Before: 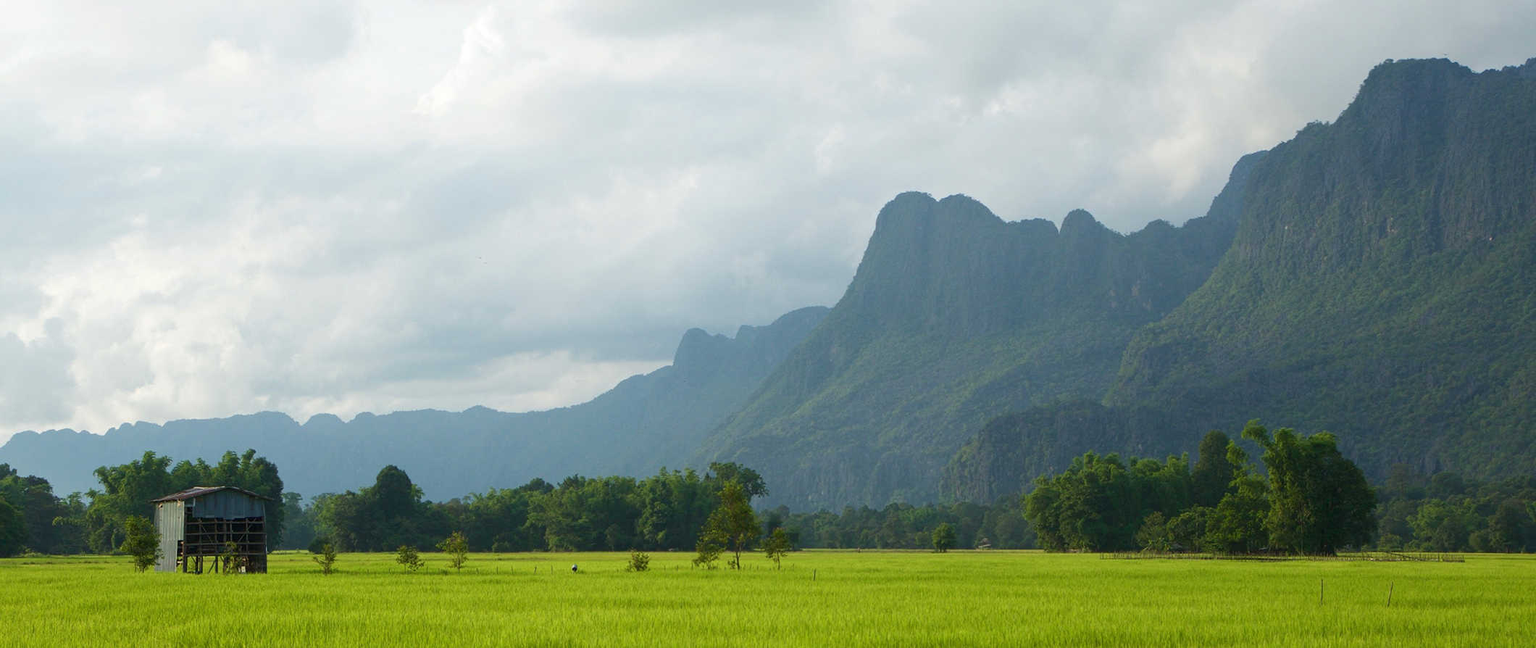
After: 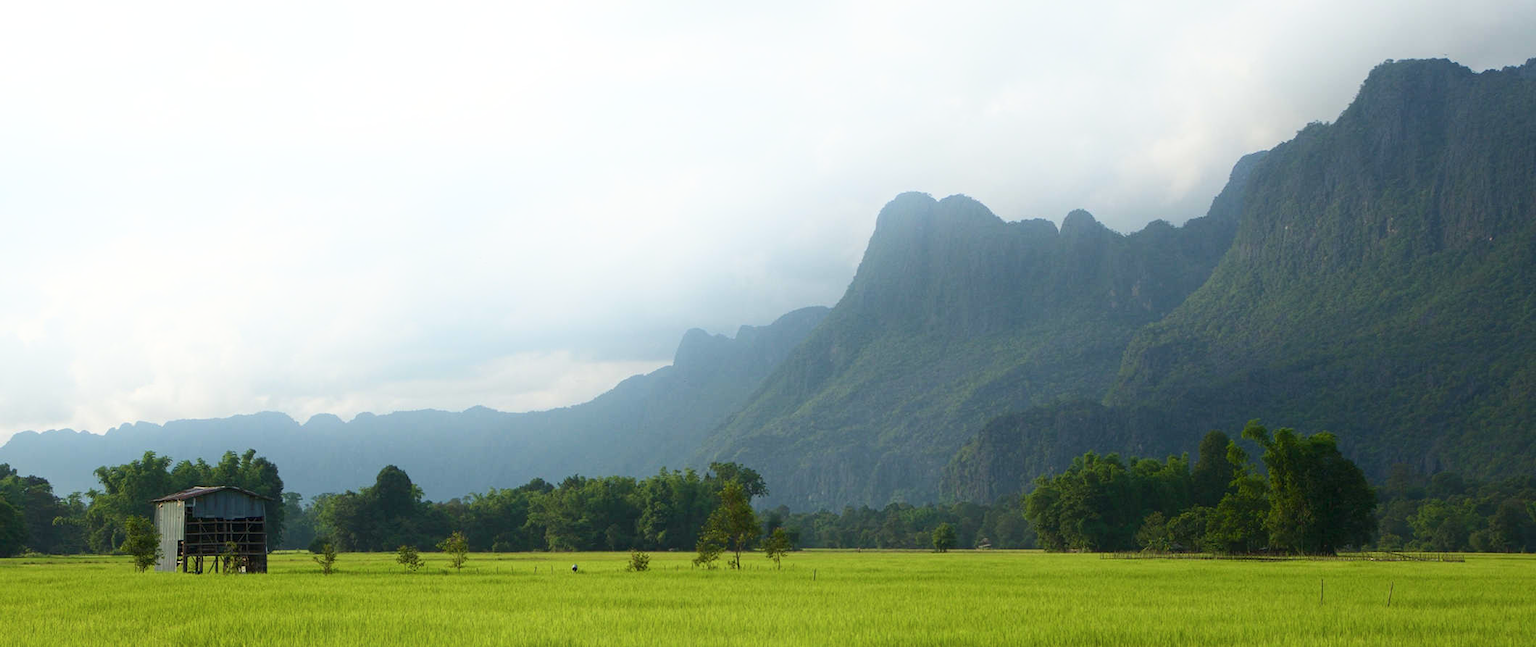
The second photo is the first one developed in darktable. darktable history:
contrast brightness saturation: saturation -0.04
shadows and highlights: shadows -54.3, highlights 86.09, soften with gaussian
